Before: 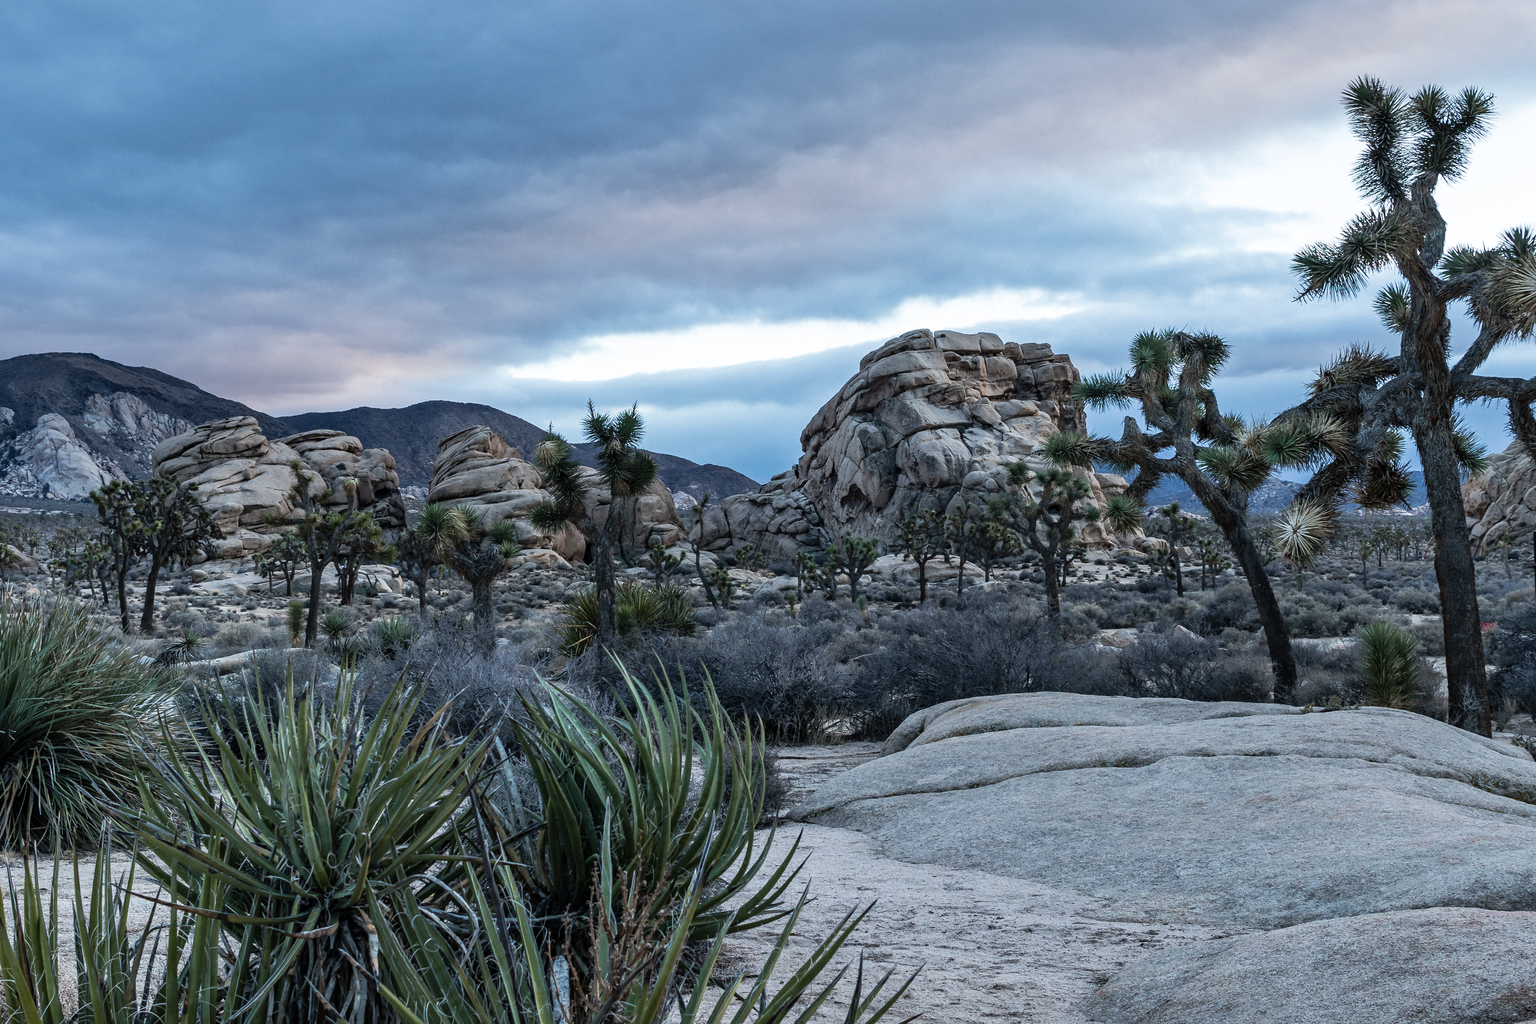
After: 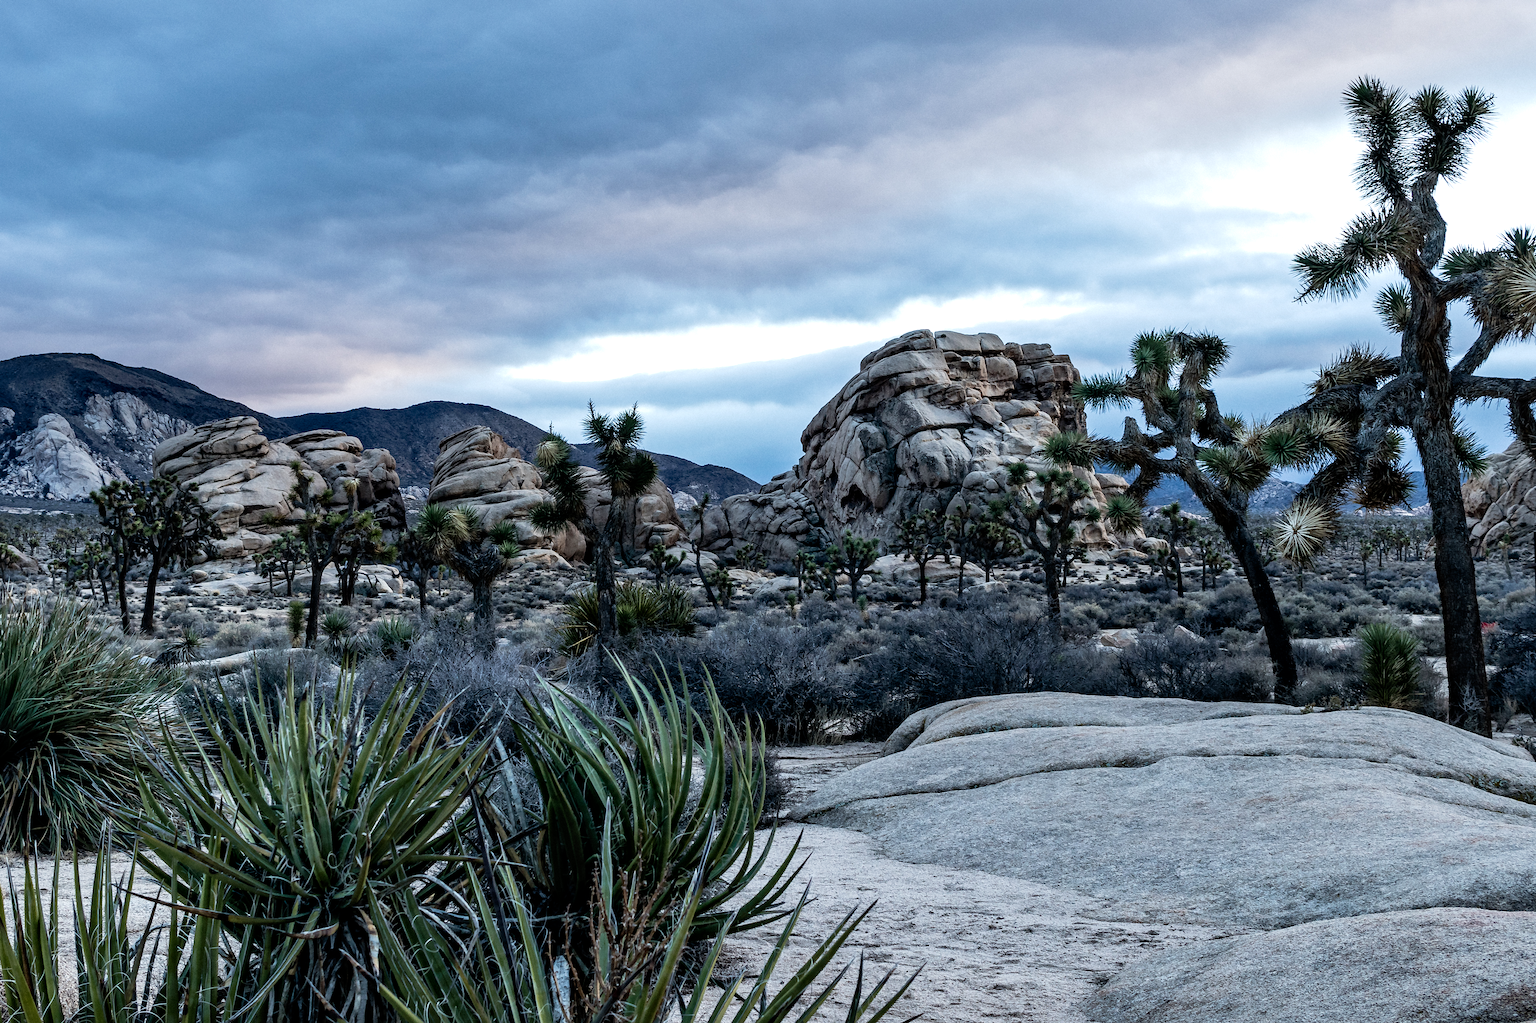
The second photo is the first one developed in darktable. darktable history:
shadows and highlights: shadows -12.5, white point adjustment 4, highlights 28.33
tone curve: curves: ch0 [(0, 0) (0.003, 0.003) (0.011, 0.003) (0.025, 0.007) (0.044, 0.014) (0.069, 0.02) (0.1, 0.03) (0.136, 0.054) (0.177, 0.099) (0.224, 0.156) (0.277, 0.227) (0.335, 0.302) (0.399, 0.375) (0.468, 0.456) (0.543, 0.54) (0.623, 0.625) (0.709, 0.717) (0.801, 0.807) (0.898, 0.895) (1, 1)], preserve colors none
local contrast: mode bilateral grid, contrast 20, coarseness 50, detail 120%, midtone range 0.2
